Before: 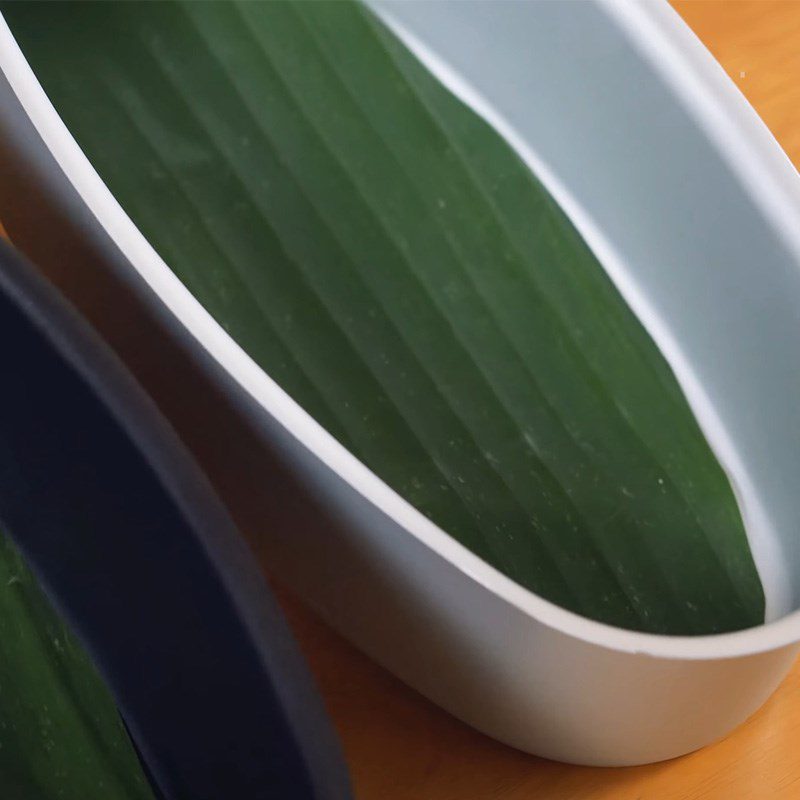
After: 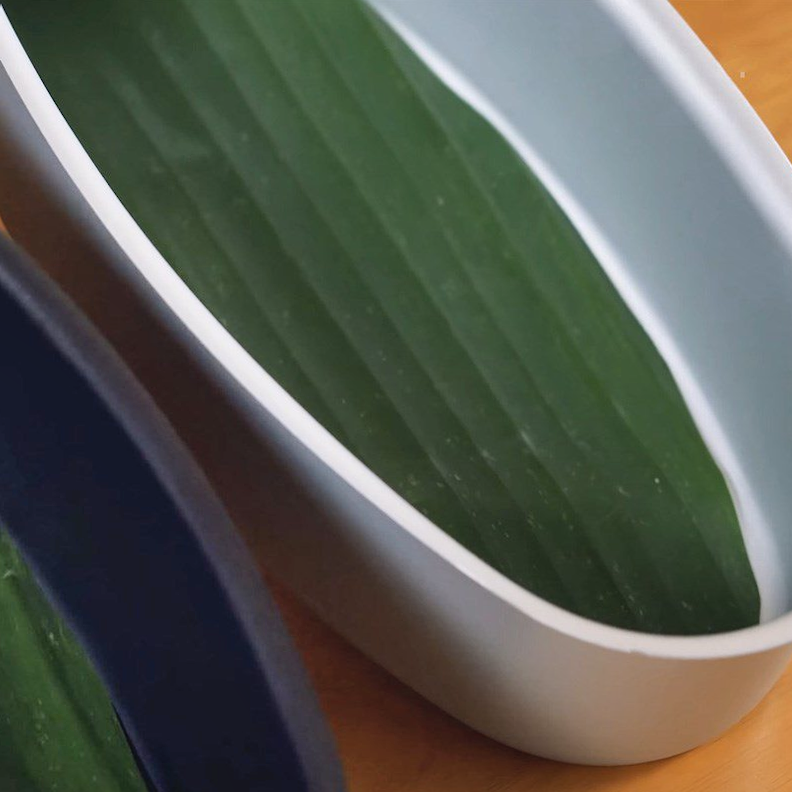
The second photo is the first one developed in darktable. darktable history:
crop and rotate: angle -0.512°
shadows and highlights: soften with gaussian
color zones: curves: ch1 [(0, 0.469) (0.01, 0.469) (0.12, 0.446) (0.248, 0.469) (0.5, 0.5) (0.748, 0.5) (0.99, 0.469) (1, 0.469)]
